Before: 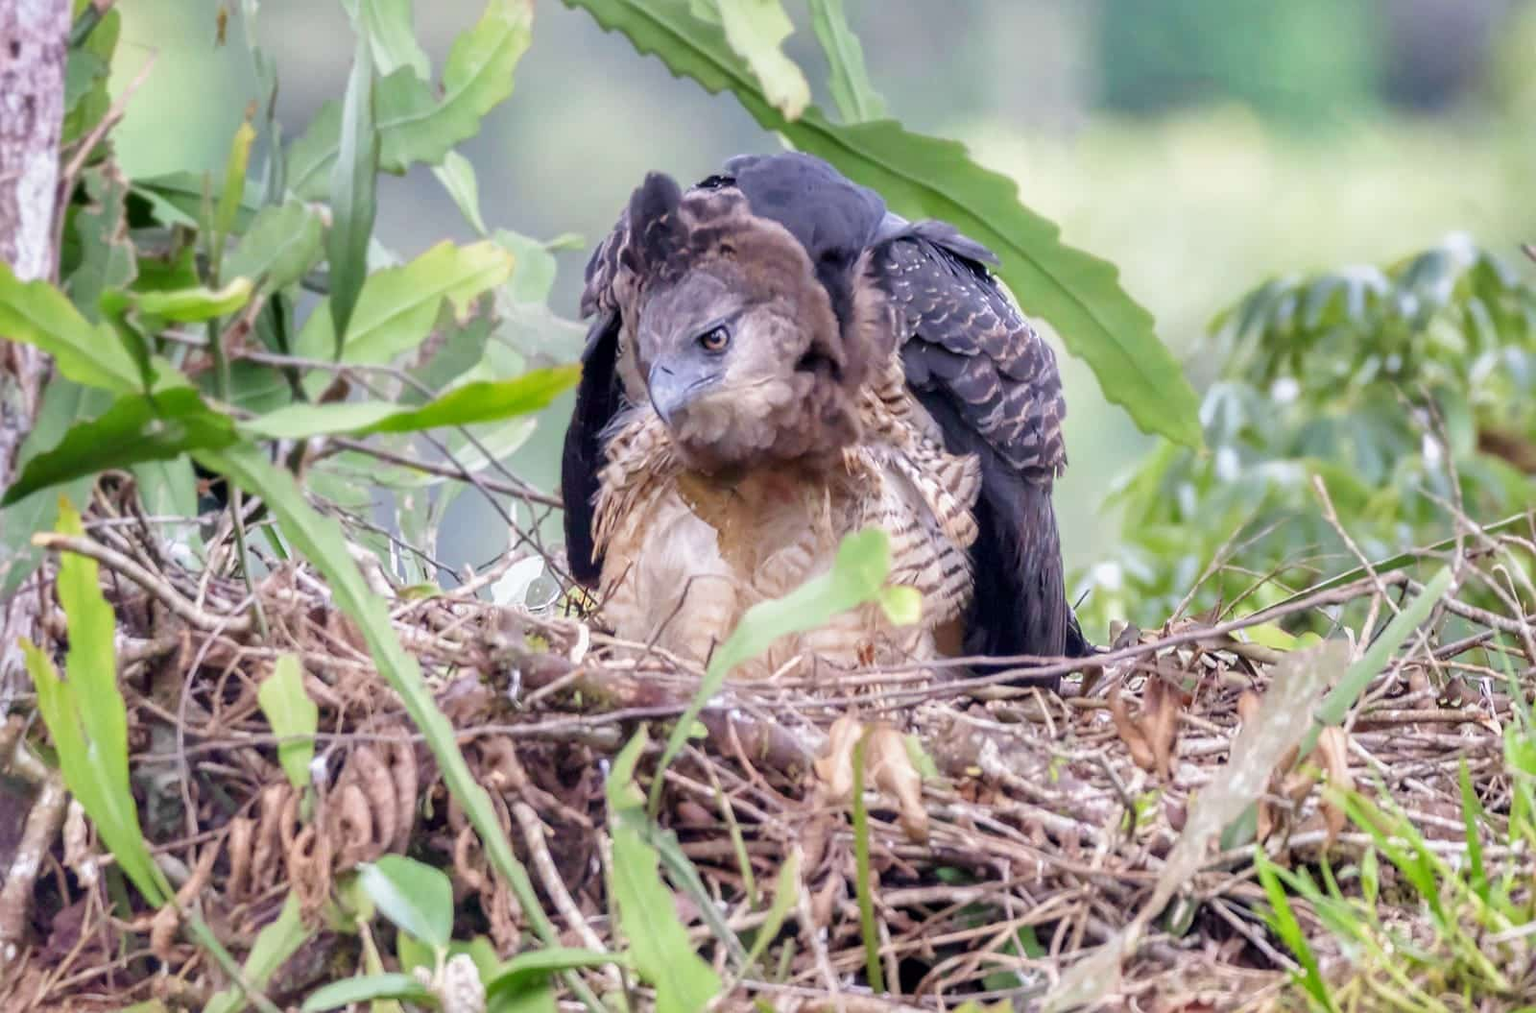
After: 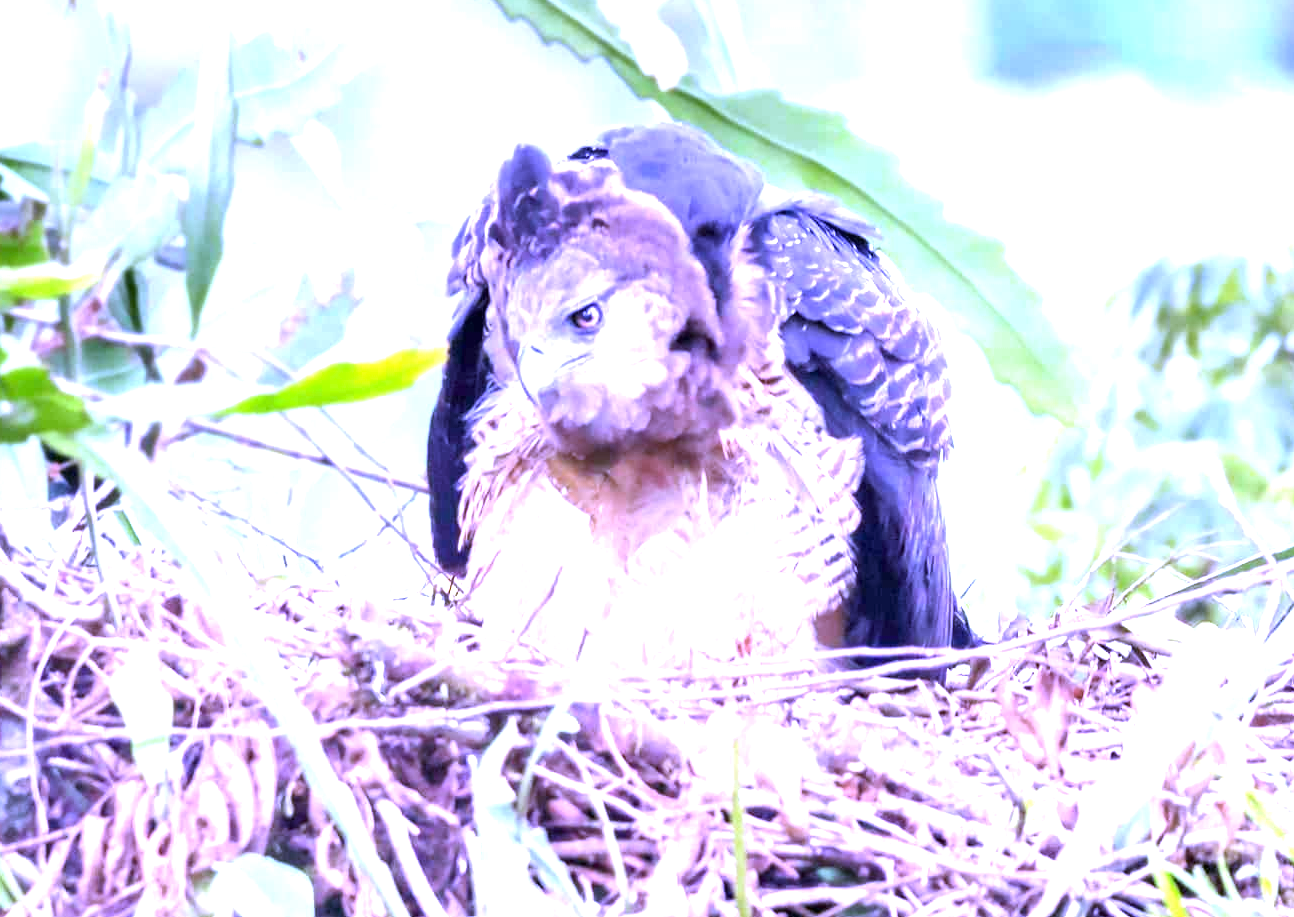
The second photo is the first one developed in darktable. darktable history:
white balance: red 0.98, blue 1.61
crop: left 9.929%, top 3.475%, right 9.188%, bottom 9.529%
exposure: black level correction 0, exposure 1.55 EV, compensate exposure bias true, compensate highlight preservation false
